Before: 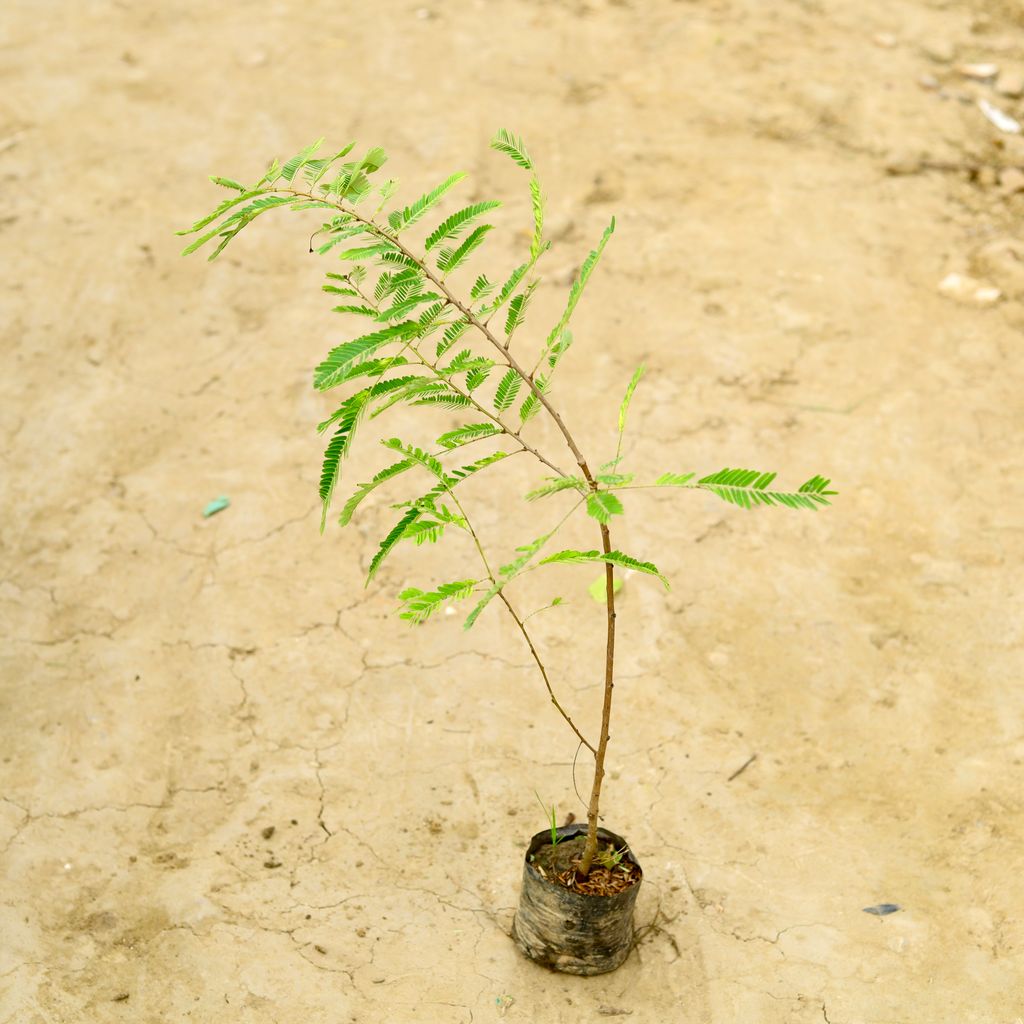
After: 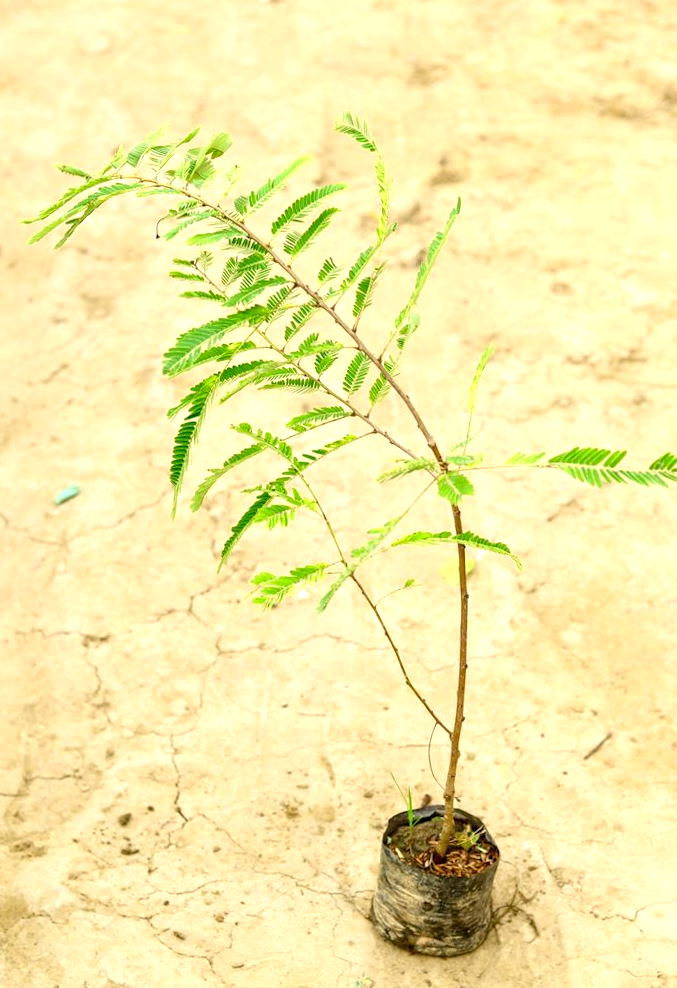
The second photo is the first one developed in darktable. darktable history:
crop and rotate: left 14.436%, right 18.898%
rotate and perspective: rotation -1°, crop left 0.011, crop right 0.989, crop top 0.025, crop bottom 0.975
local contrast: on, module defaults
exposure: exposure 0.515 EV, compensate highlight preservation false
